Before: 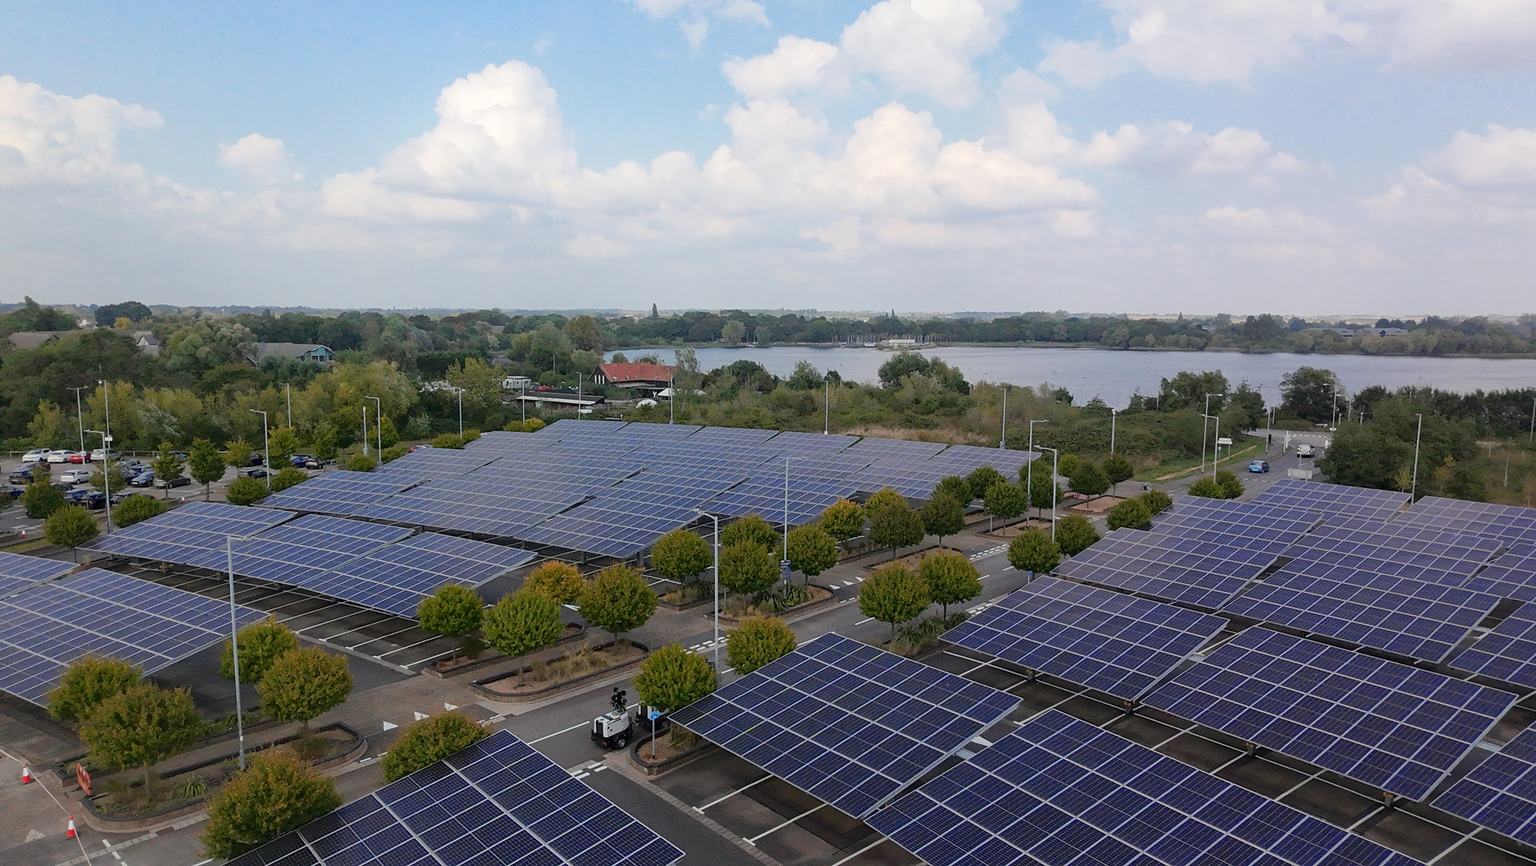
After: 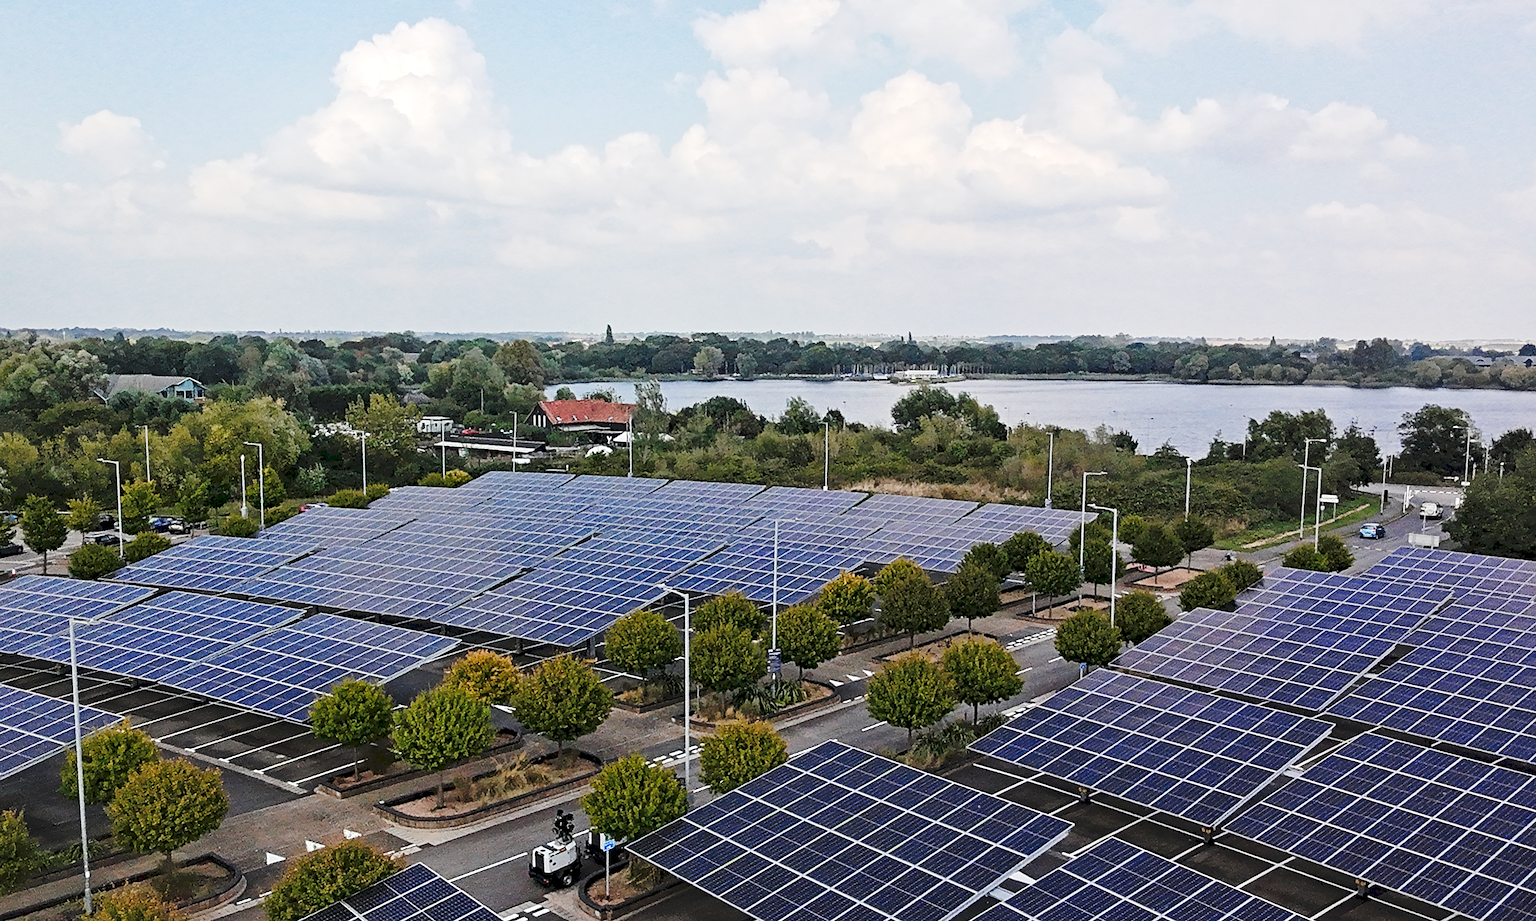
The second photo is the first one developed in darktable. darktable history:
tone curve: curves: ch0 [(0, 0) (0.003, 0.077) (0.011, 0.079) (0.025, 0.085) (0.044, 0.095) (0.069, 0.109) (0.1, 0.124) (0.136, 0.142) (0.177, 0.169) (0.224, 0.207) (0.277, 0.267) (0.335, 0.347) (0.399, 0.442) (0.468, 0.54) (0.543, 0.635) (0.623, 0.726) (0.709, 0.813) (0.801, 0.882) (0.898, 0.934) (1, 1)], preserve colors none
crop: left 11.225%, top 5.381%, right 9.565%, bottom 10.314%
contrast equalizer: octaves 7, y [[0.5, 0.542, 0.583, 0.625, 0.667, 0.708], [0.5 ×6], [0.5 ×6], [0 ×6], [0 ×6]]
